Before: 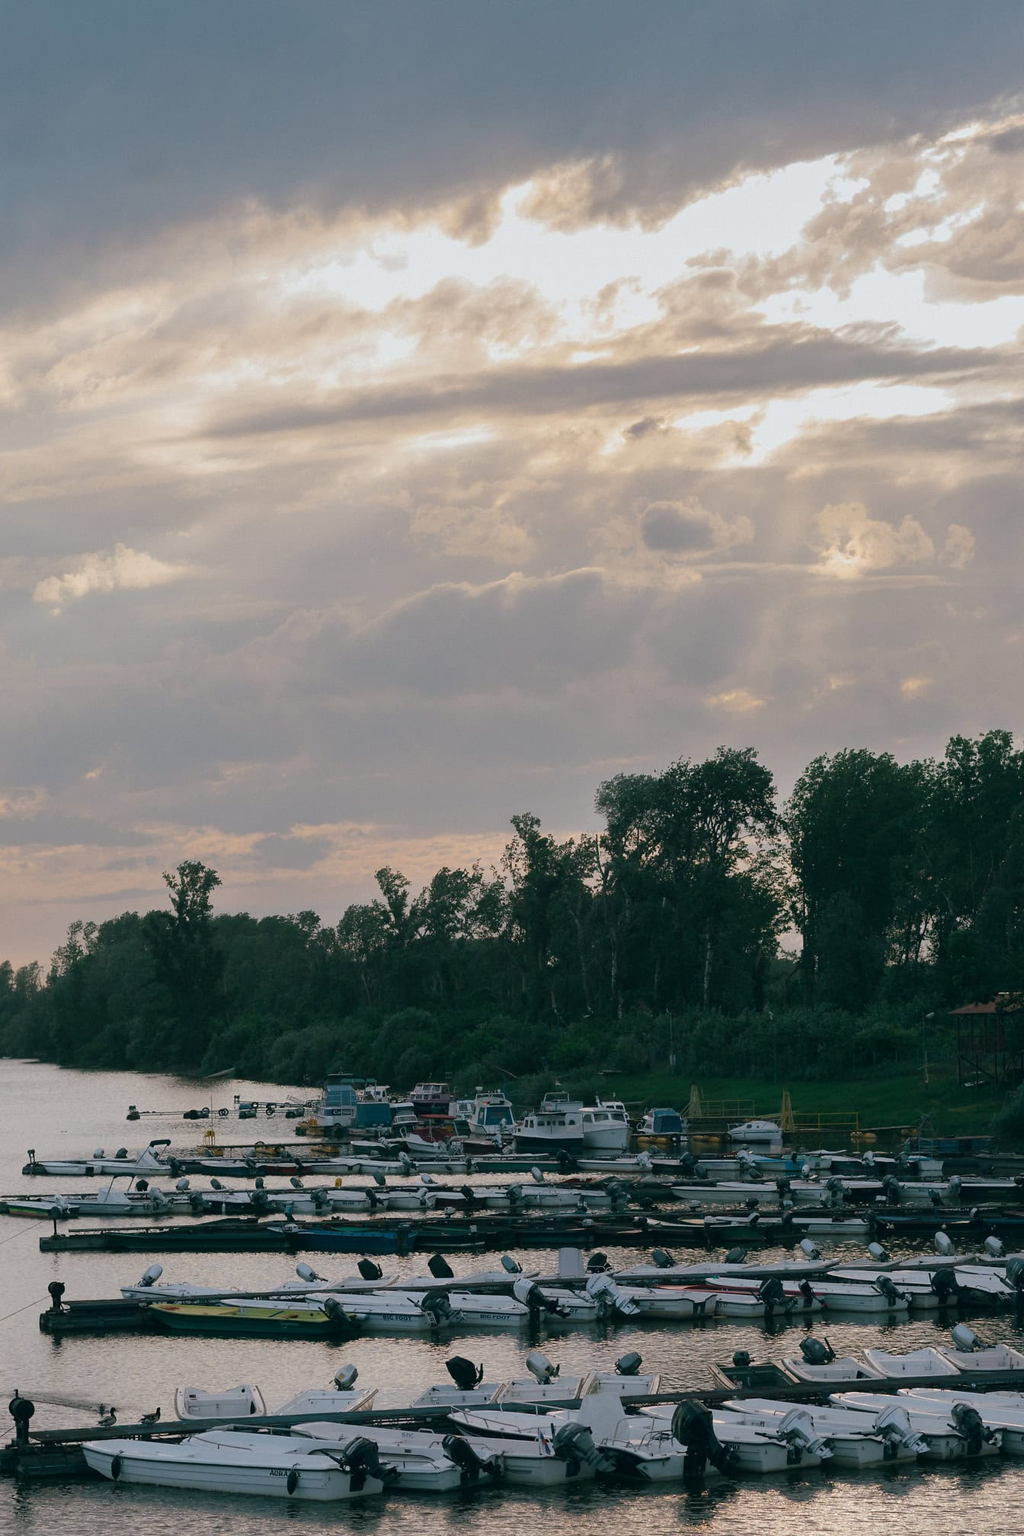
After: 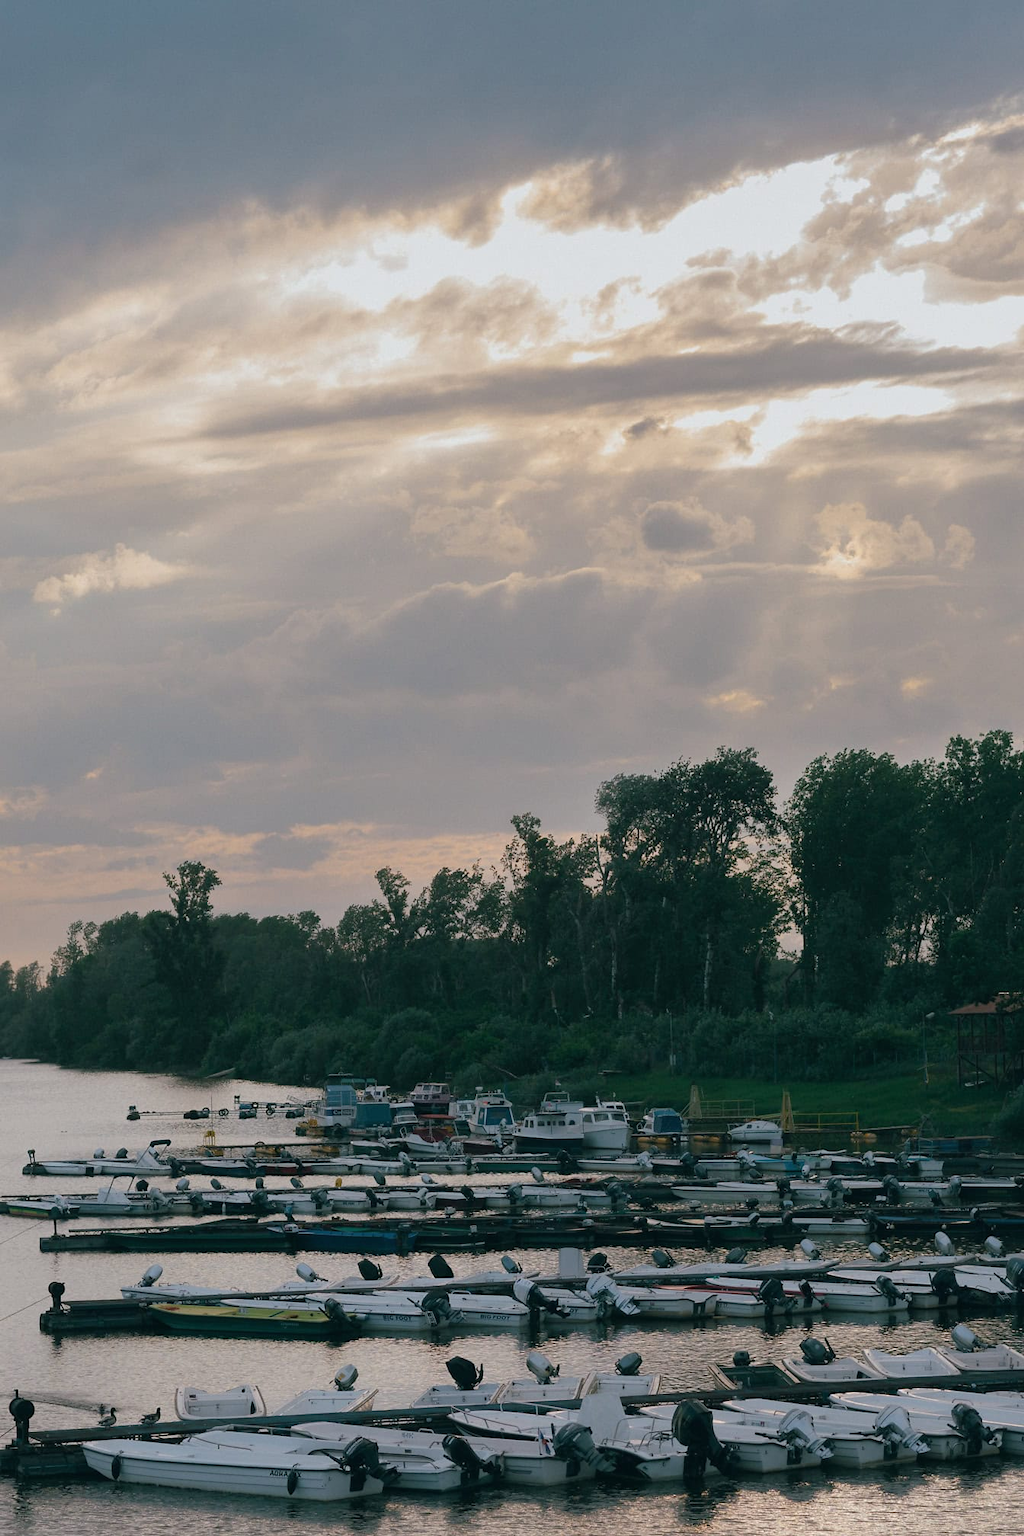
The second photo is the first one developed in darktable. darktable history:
shadows and highlights: shadows 24.97, highlights -26.02, shadows color adjustment 97.67%
